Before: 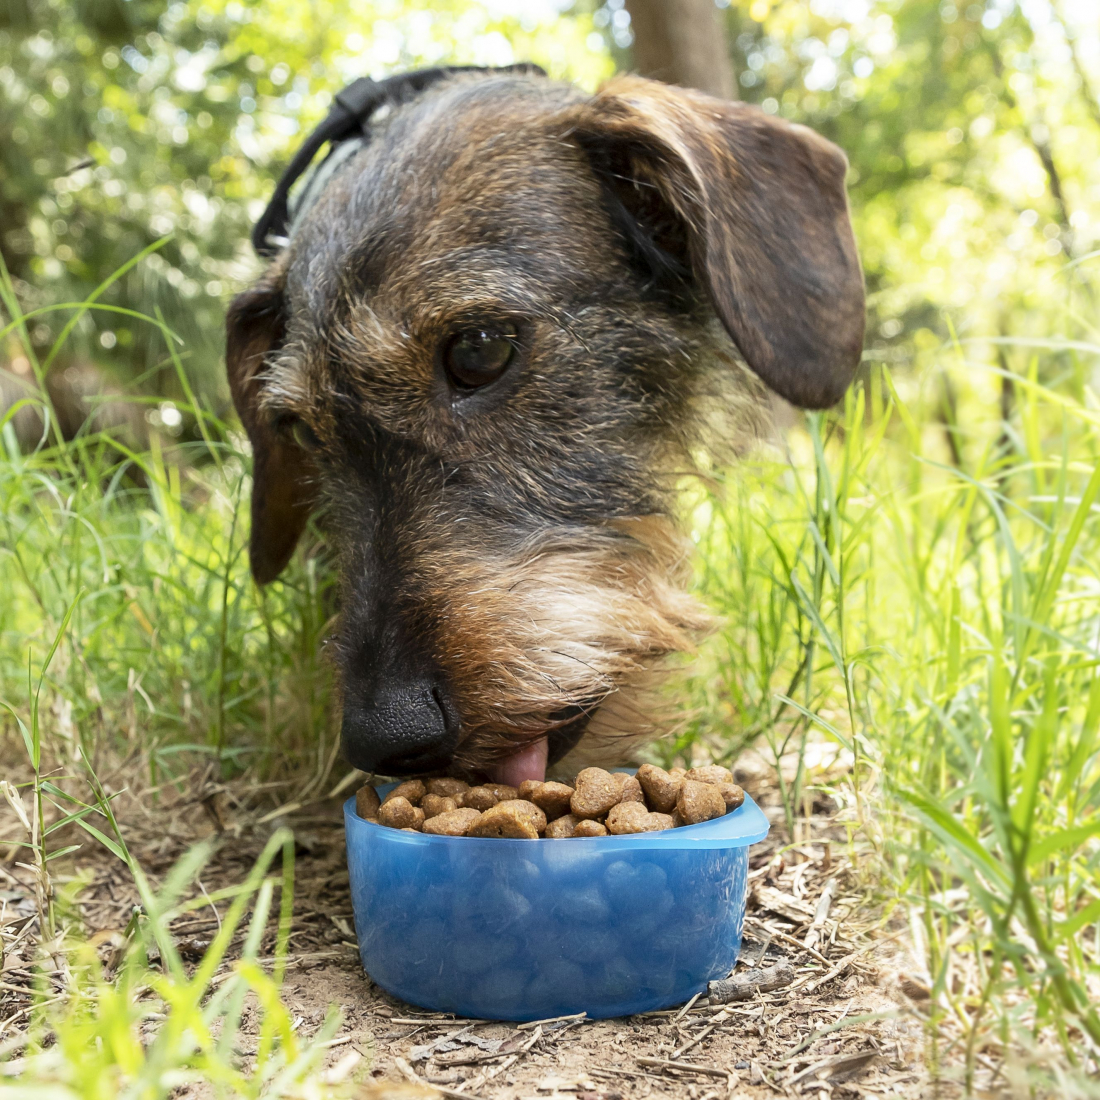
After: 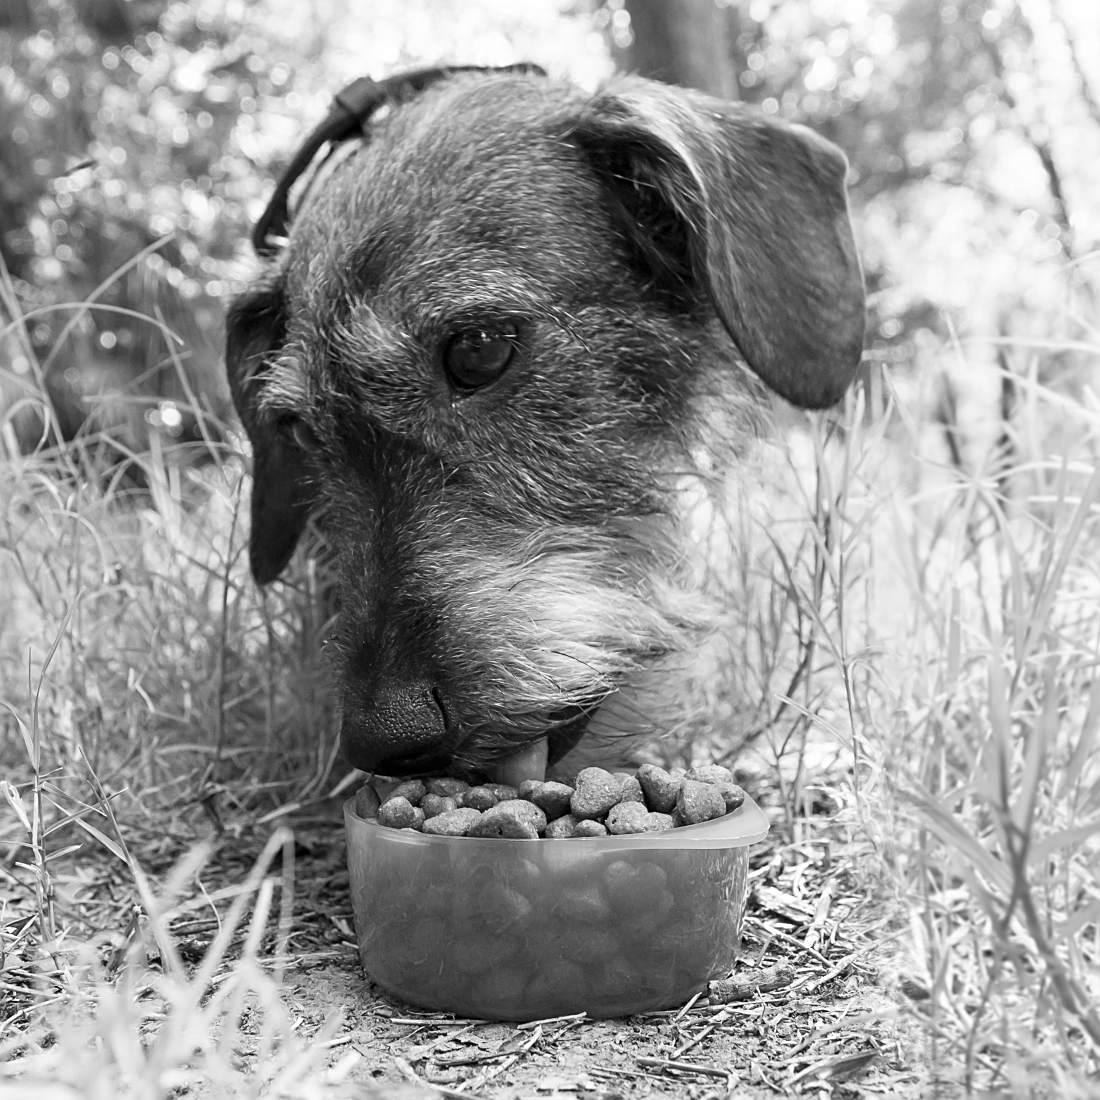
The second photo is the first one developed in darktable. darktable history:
monochrome: on, module defaults
sharpen: radius 2.529, amount 0.323
